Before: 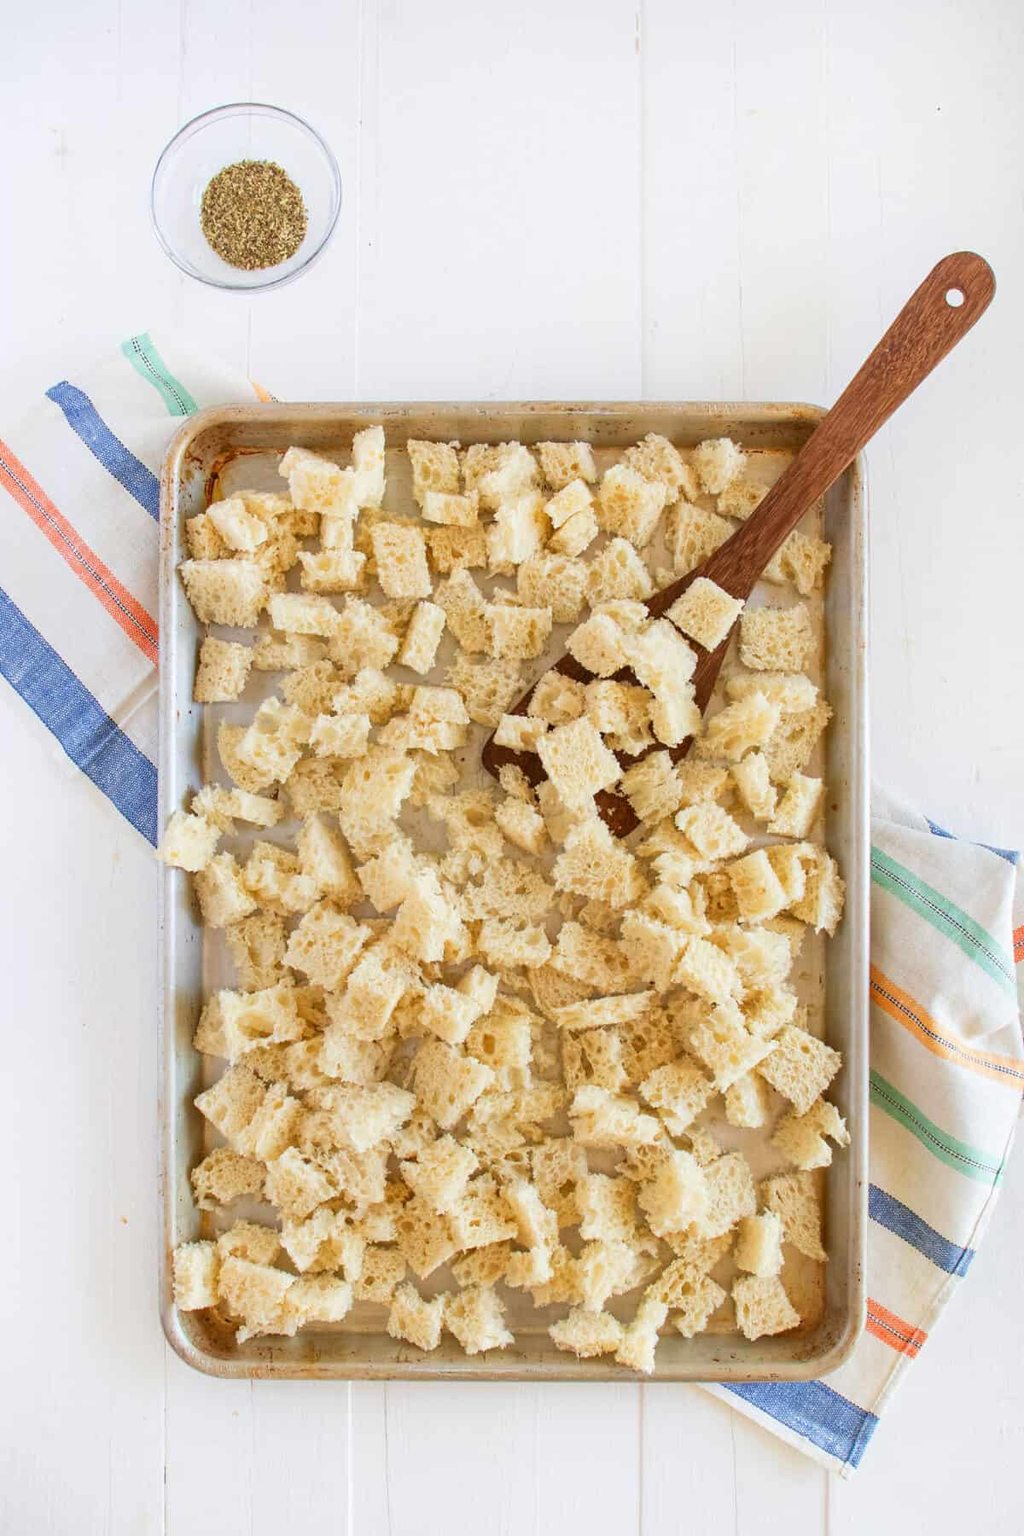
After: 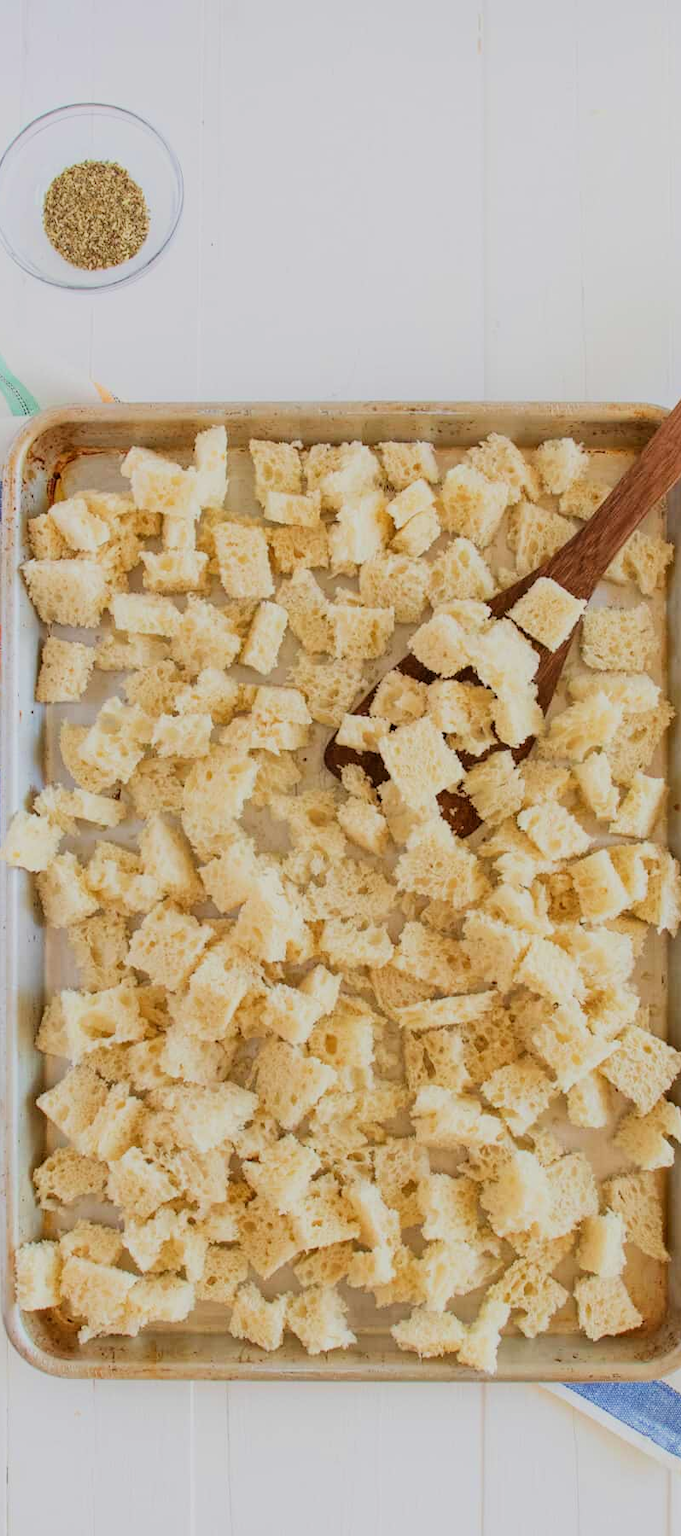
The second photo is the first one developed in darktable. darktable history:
filmic rgb: black relative exposure -7.65 EV, white relative exposure 4.56 EV, hardness 3.61, color science v6 (2022)
crop: left 15.419%, right 17.914%
color correction: highlights a* -0.137, highlights b* 0.137
